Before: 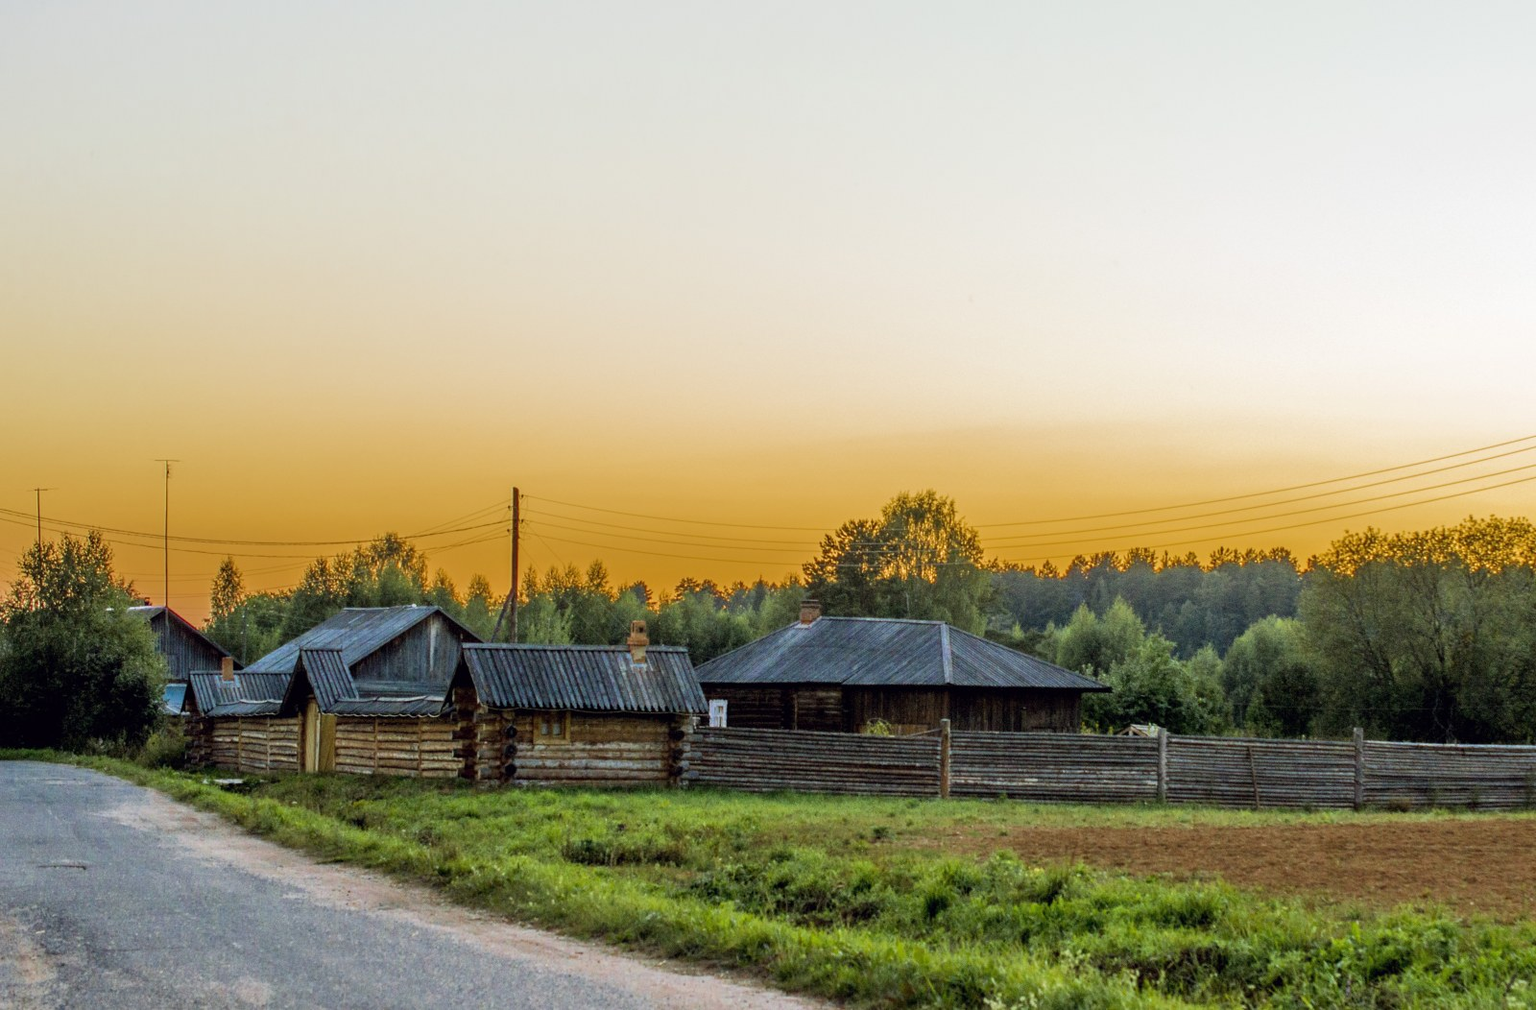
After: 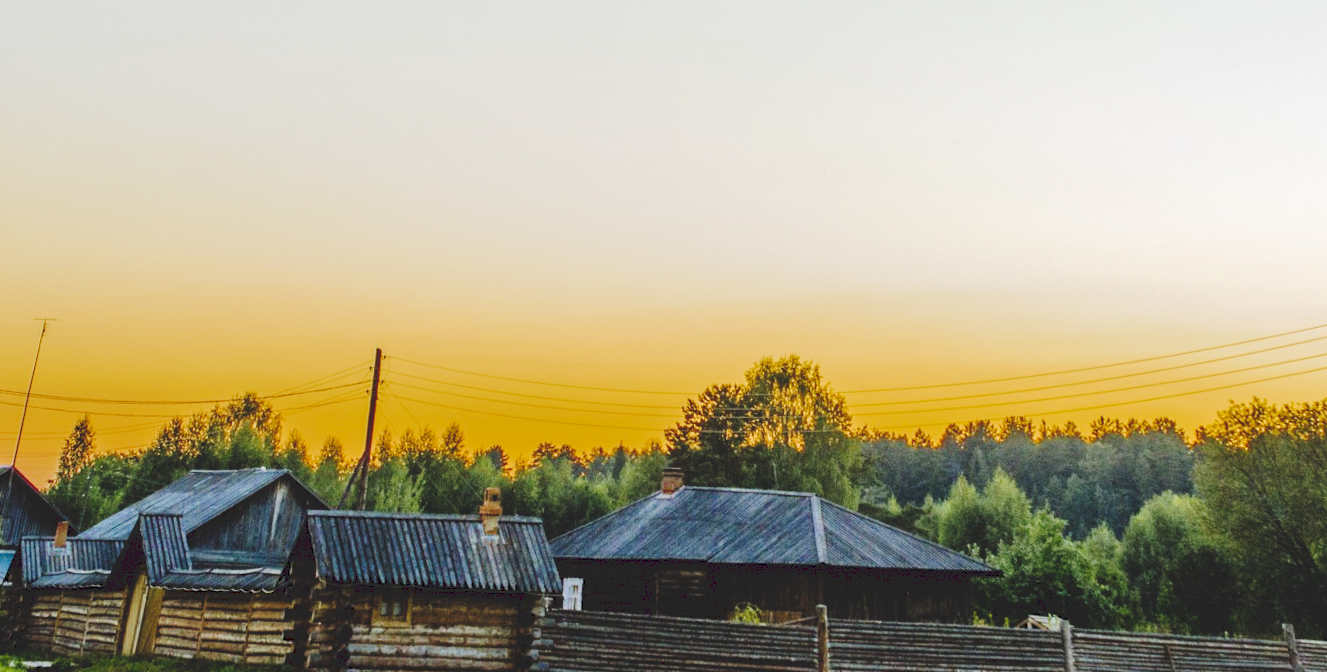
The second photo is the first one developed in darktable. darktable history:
crop and rotate: top 4.848%, bottom 29.503%
rotate and perspective: rotation 0.72°, lens shift (vertical) -0.352, lens shift (horizontal) -0.051, crop left 0.152, crop right 0.859, crop top 0.019, crop bottom 0.964
tone curve: curves: ch0 [(0, 0) (0.003, 0.14) (0.011, 0.141) (0.025, 0.141) (0.044, 0.142) (0.069, 0.146) (0.1, 0.151) (0.136, 0.16) (0.177, 0.182) (0.224, 0.214) (0.277, 0.272) (0.335, 0.35) (0.399, 0.453) (0.468, 0.548) (0.543, 0.634) (0.623, 0.715) (0.709, 0.778) (0.801, 0.848) (0.898, 0.902) (1, 1)], preserve colors none
